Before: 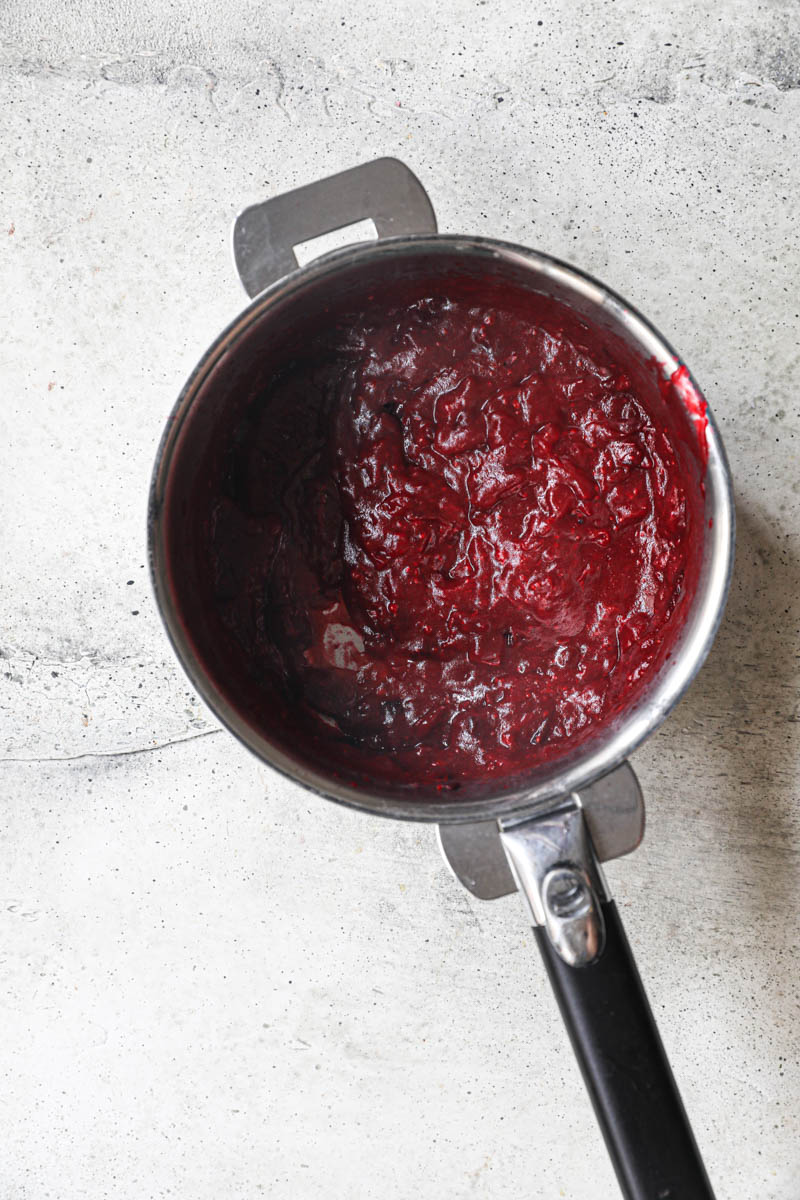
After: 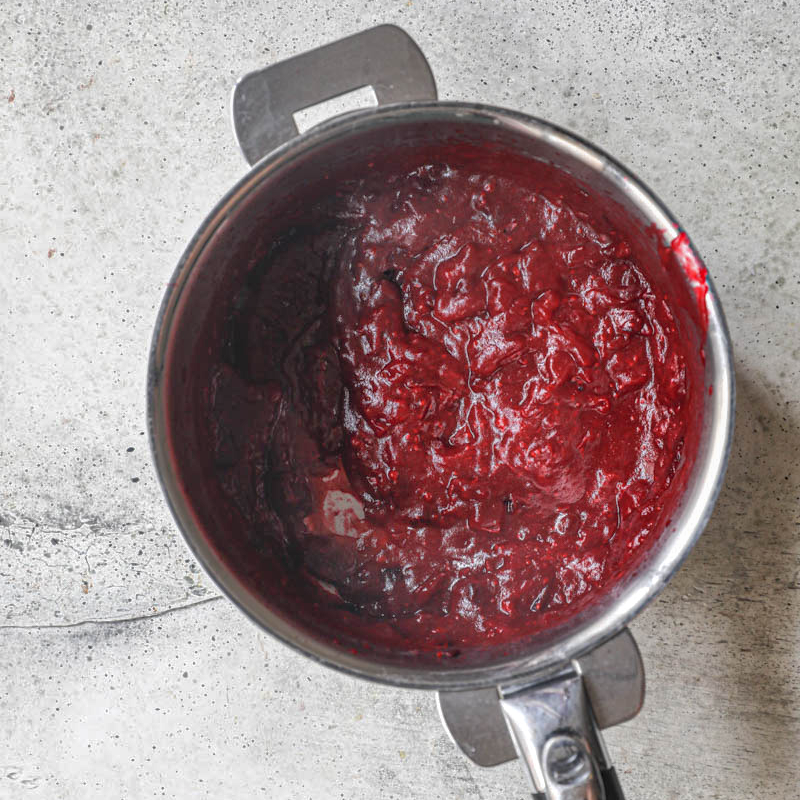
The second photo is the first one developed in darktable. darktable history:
crop: top 11.166%, bottom 22.168%
local contrast: detail 115%
shadows and highlights: on, module defaults
